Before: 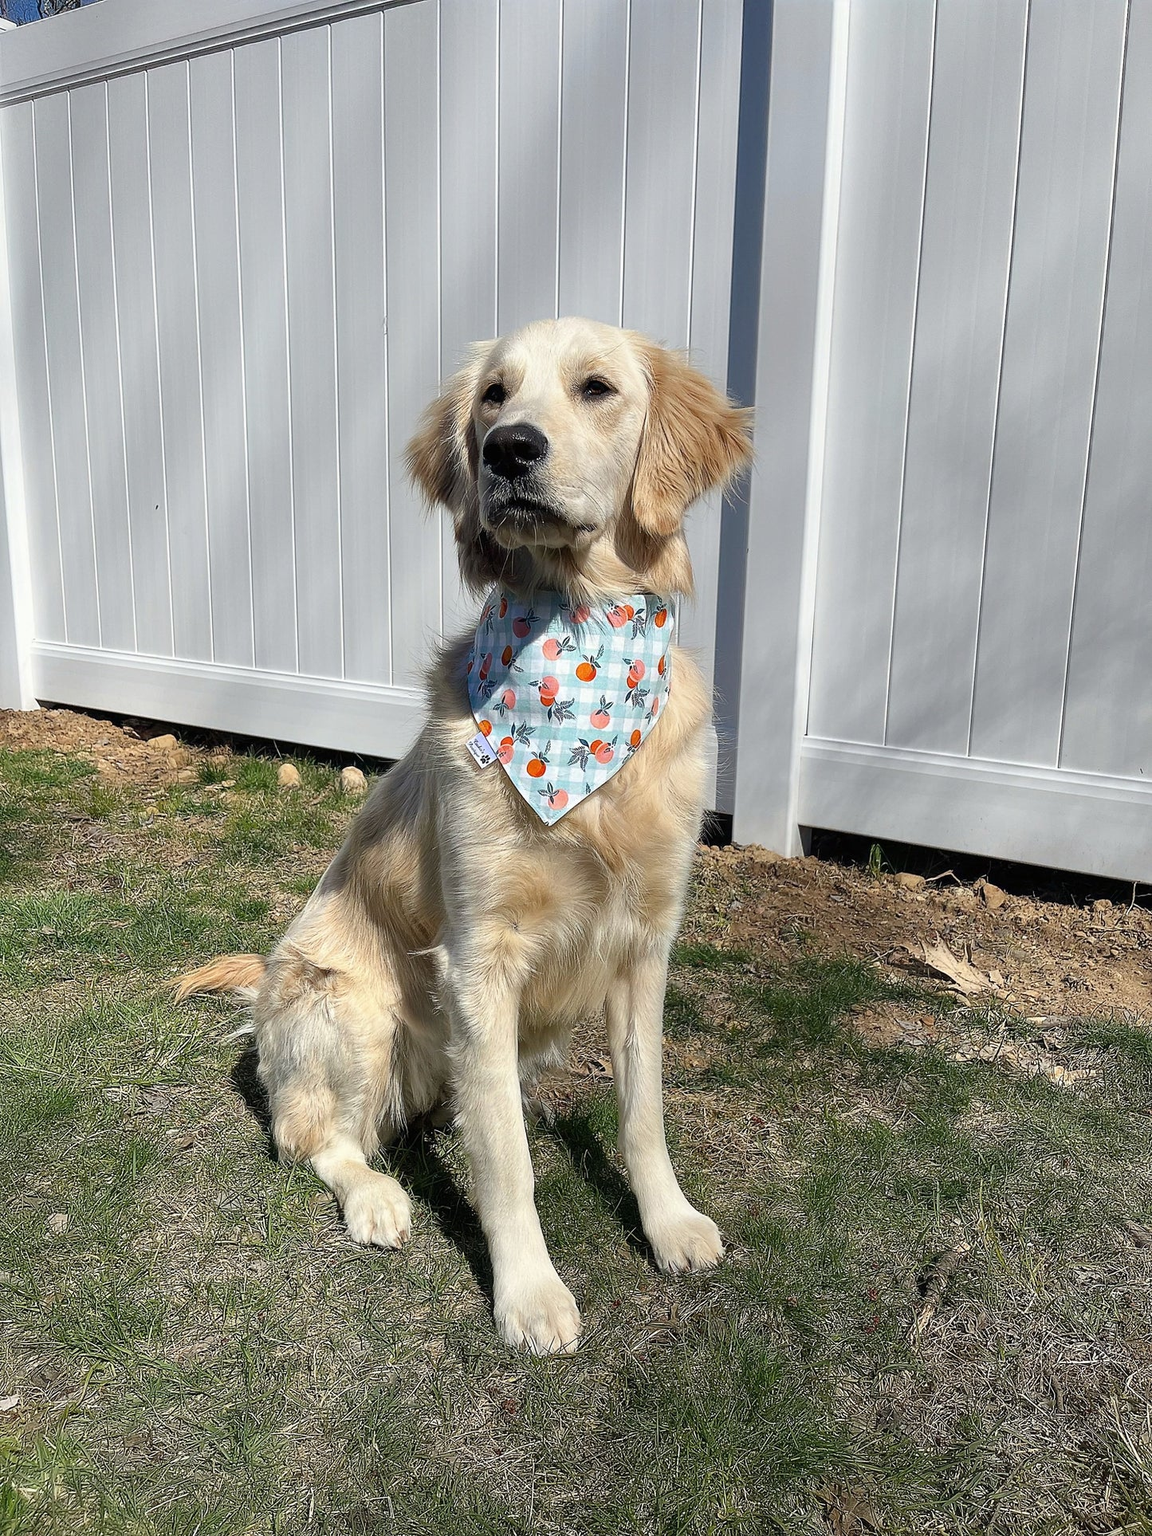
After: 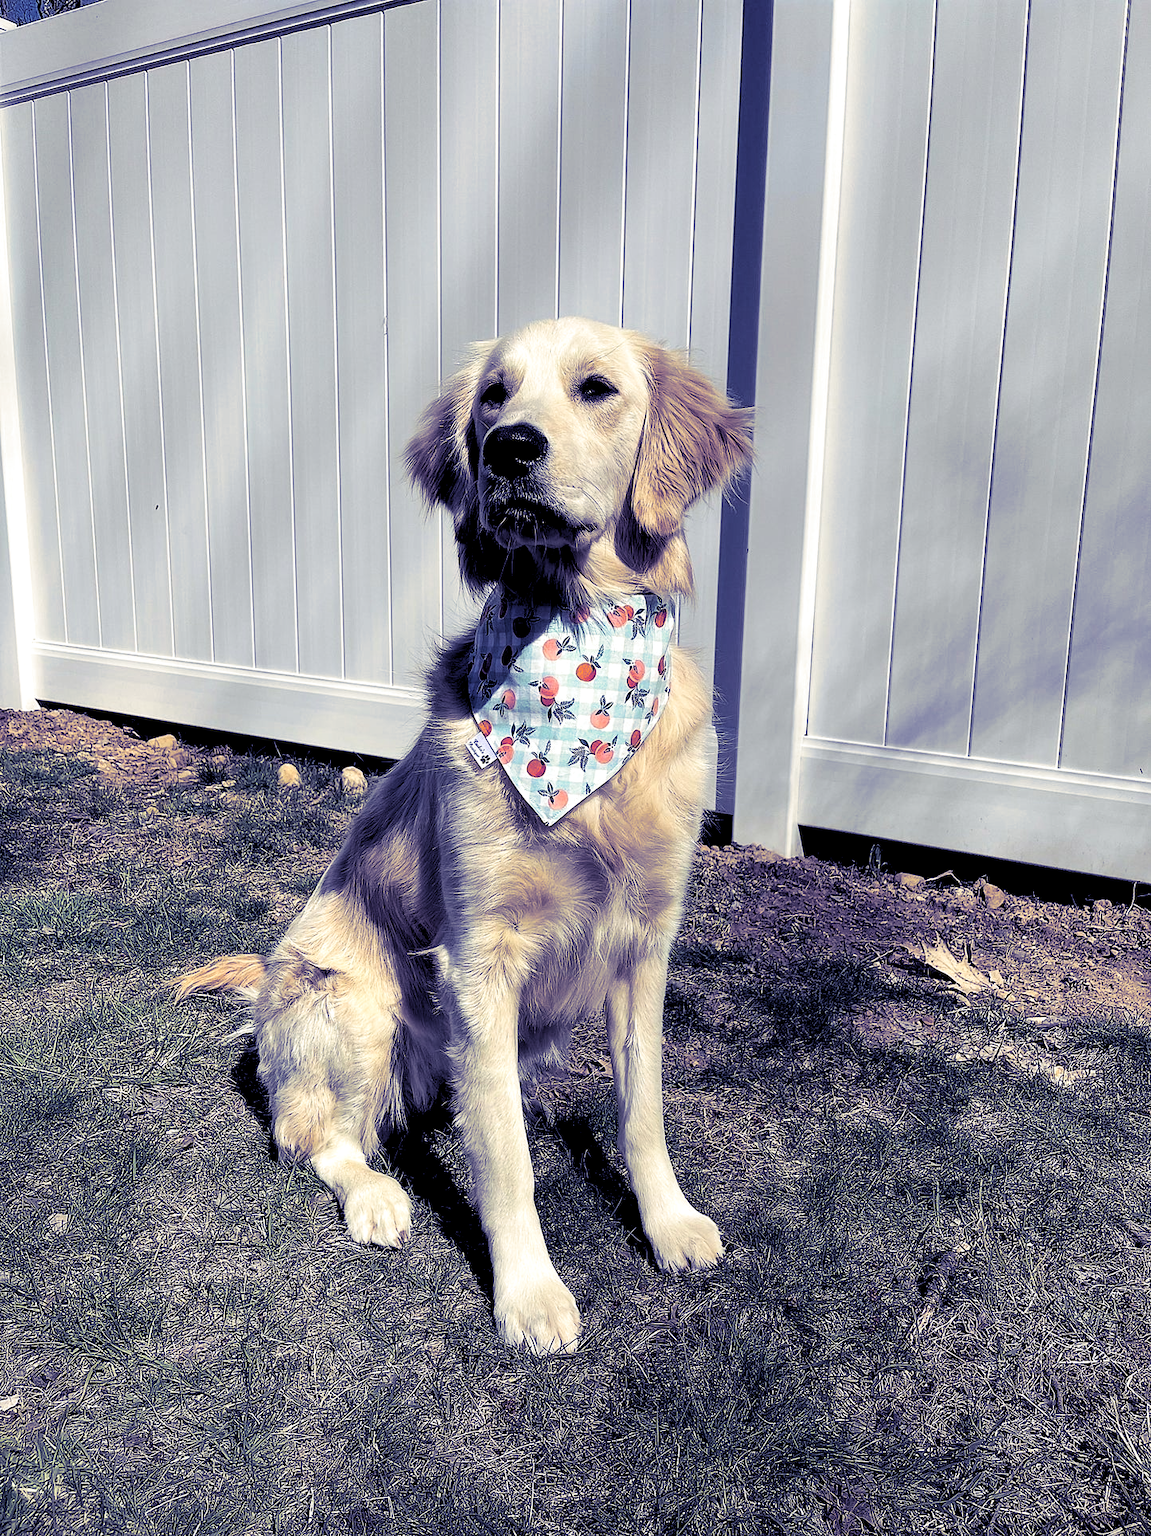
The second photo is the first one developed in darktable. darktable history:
split-toning: shadows › hue 242.67°, shadows › saturation 0.733, highlights › hue 45.33°, highlights › saturation 0.667, balance -53.304, compress 21.15%
contrast equalizer: octaves 7, y [[0.6 ×6], [0.55 ×6], [0 ×6], [0 ×6], [0 ×6]], mix 0.2
rgb levels: levels [[0.029, 0.461, 0.922], [0, 0.5, 1], [0, 0.5, 1]]
